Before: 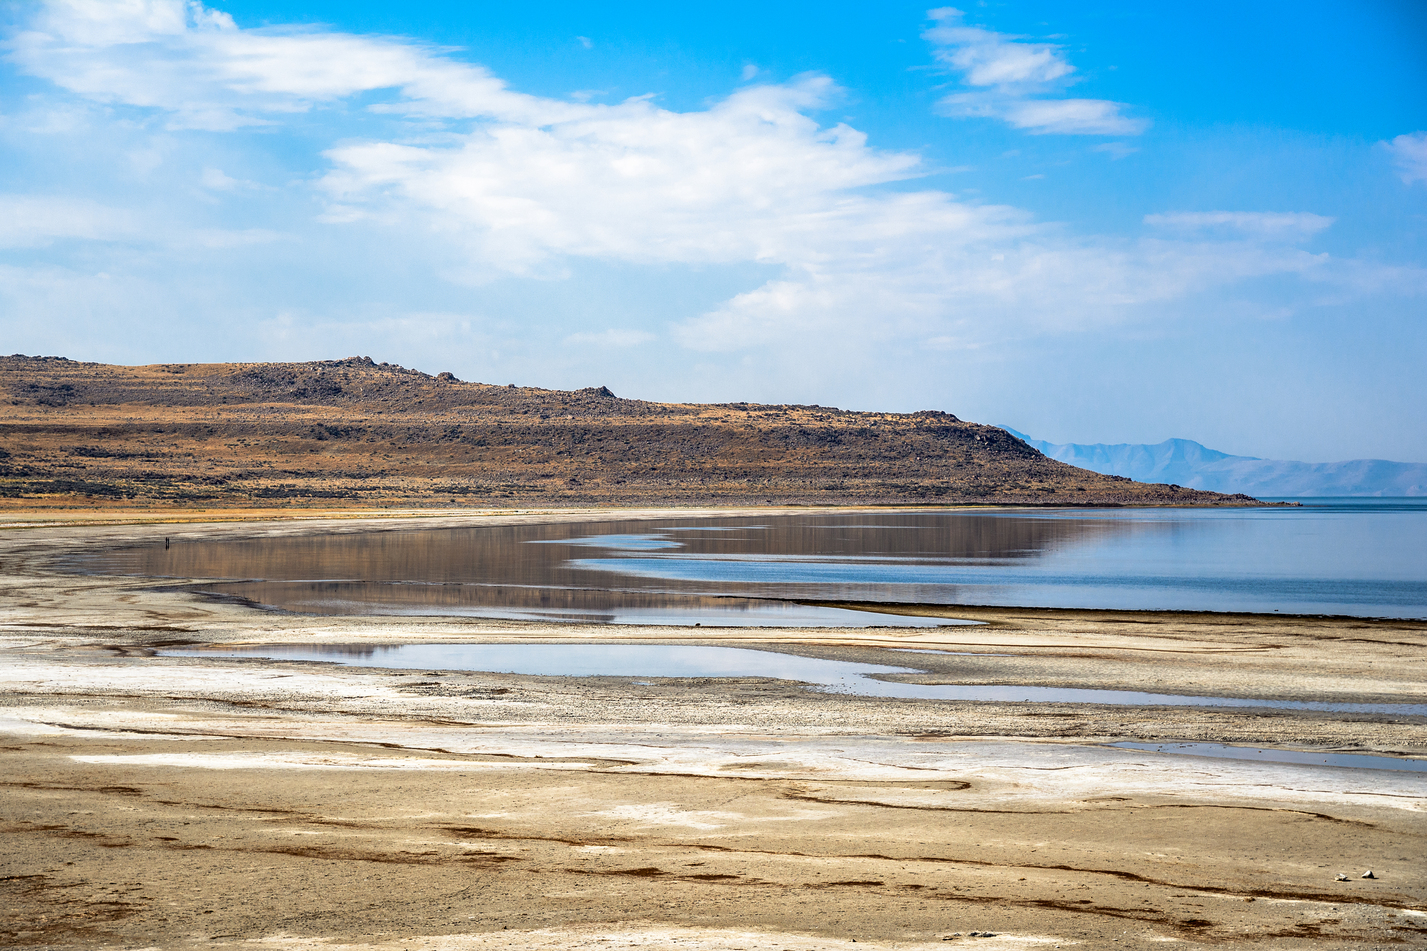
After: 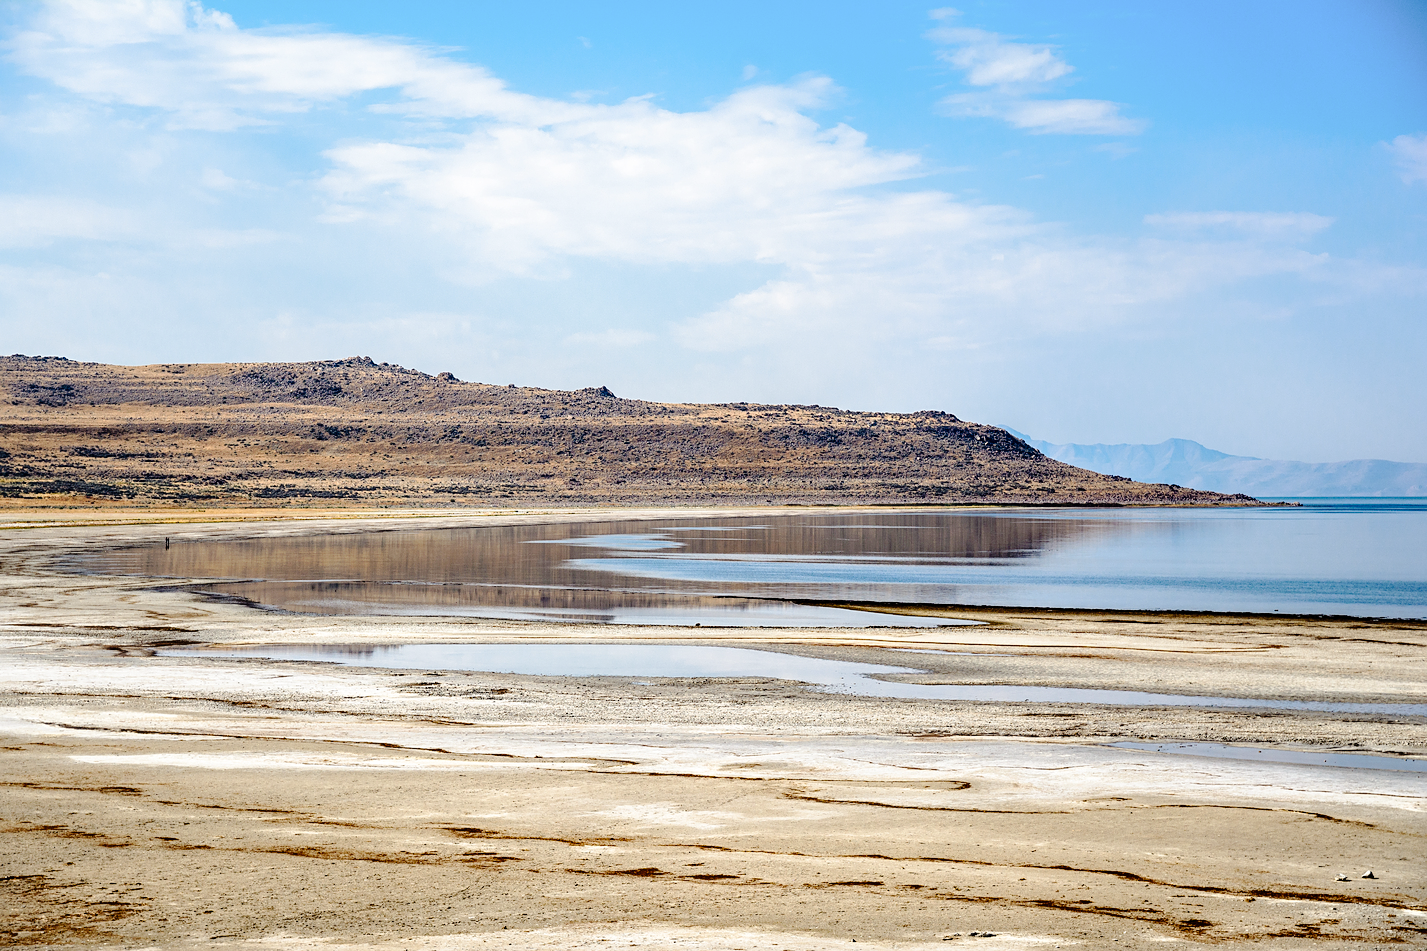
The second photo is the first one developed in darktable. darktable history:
sharpen: amount 0.202
tone curve: curves: ch0 [(0, 0) (0.003, 0.013) (0.011, 0.012) (0.025, 0.011) (0.044, 0.016) (0.069, 0.029) (0.1, 0.045) (0.136, 0.074) (0.177, 0.123) (0.224, 0.207) (0.277, 0.313) (0.335, 0.414) (0.399, 0.509) (0.468, 0.599) (0.543, 0.663) (0.623, 0.728) (0.709, 0.79) (0.801, 0.854) (0.898, 0.925) (1, 1)], preserve colors none
